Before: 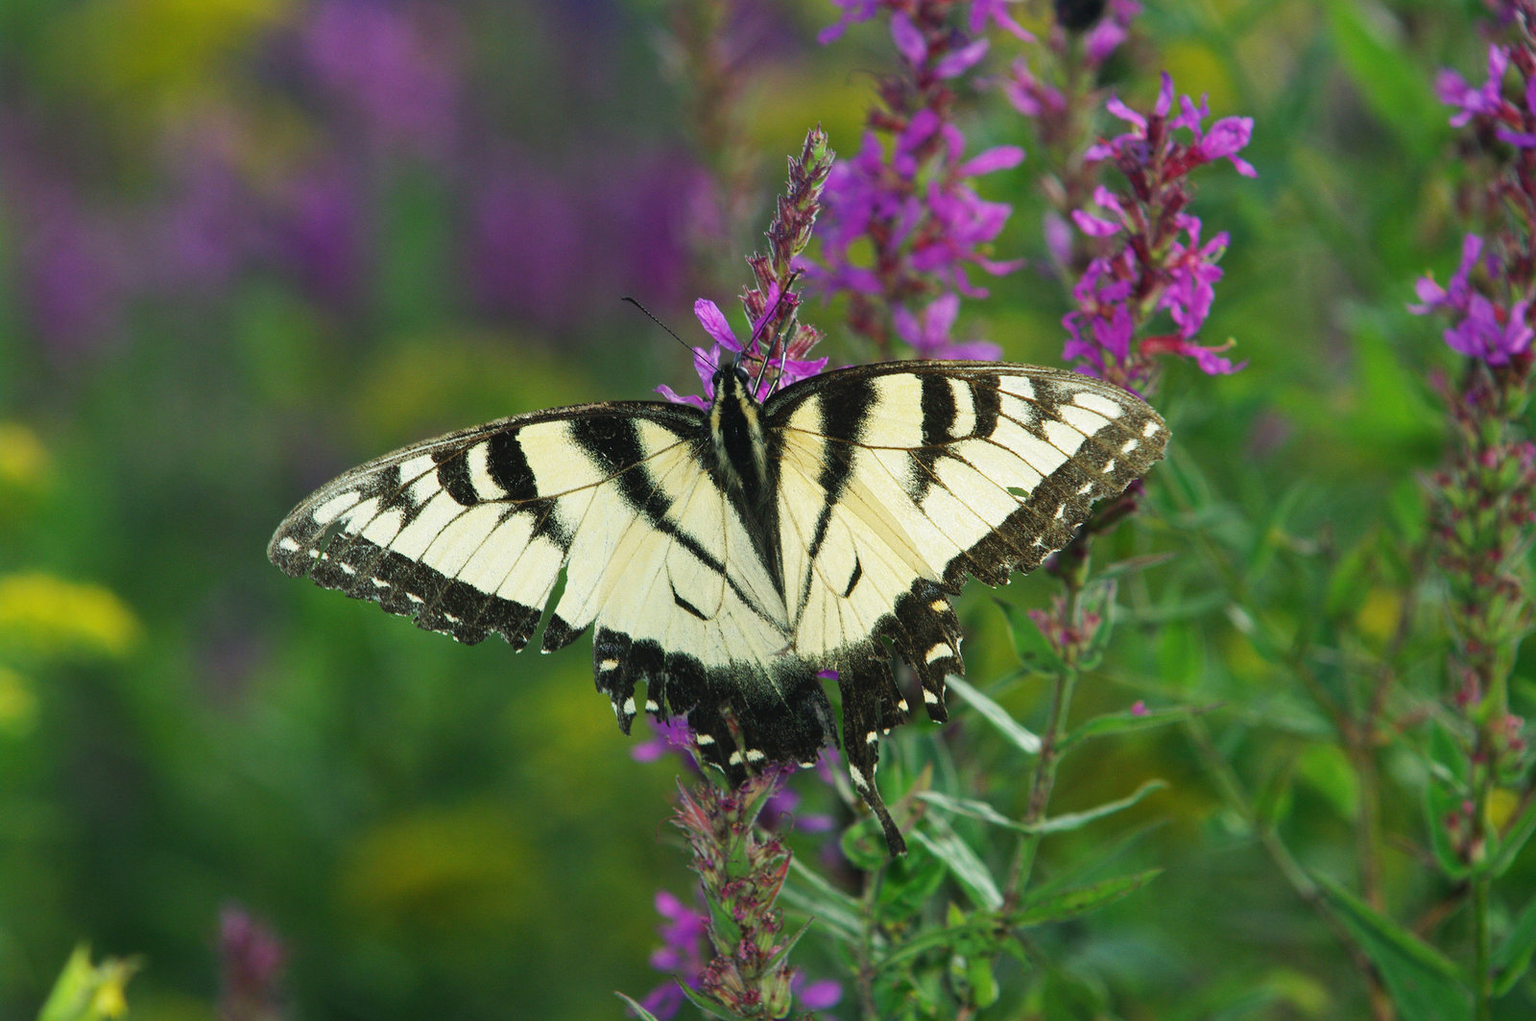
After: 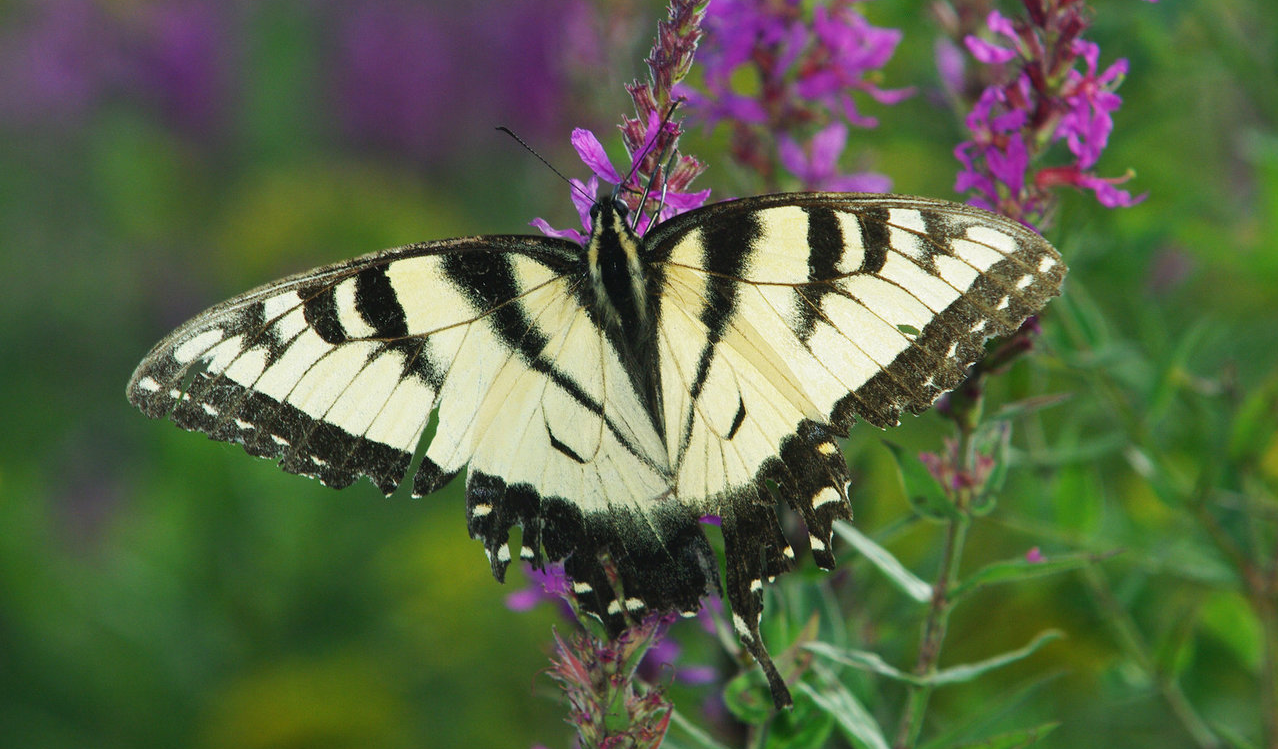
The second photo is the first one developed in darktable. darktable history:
crop: left 9.522%, top 17.228%, right 10.554%, bottom 12.349%
